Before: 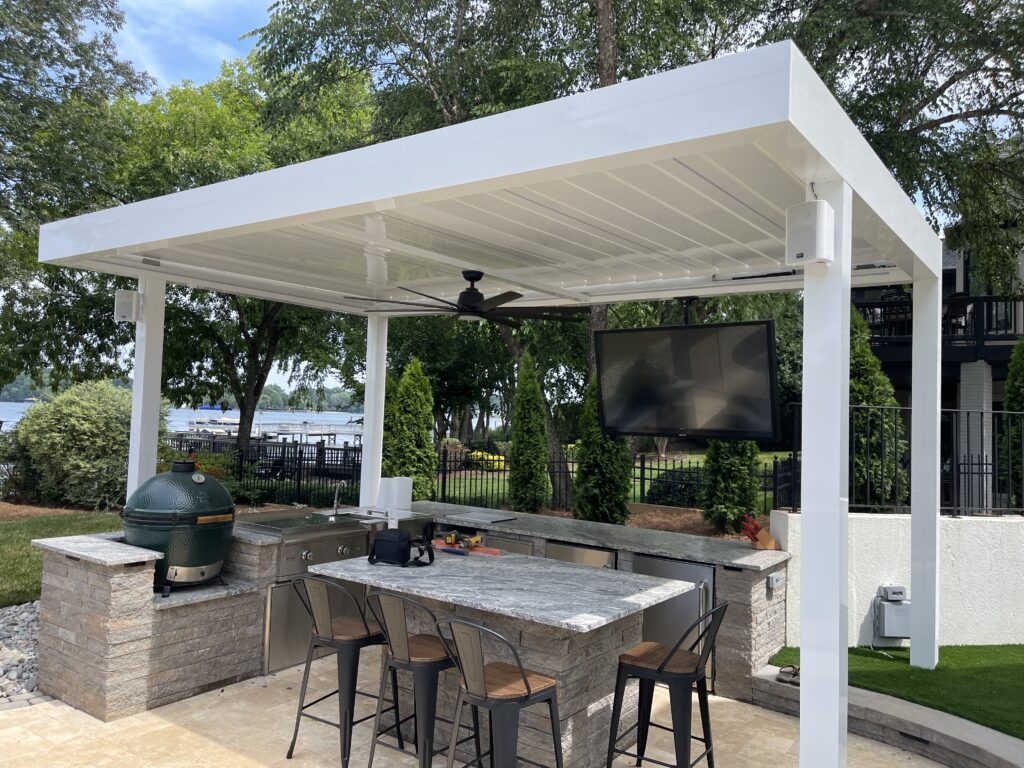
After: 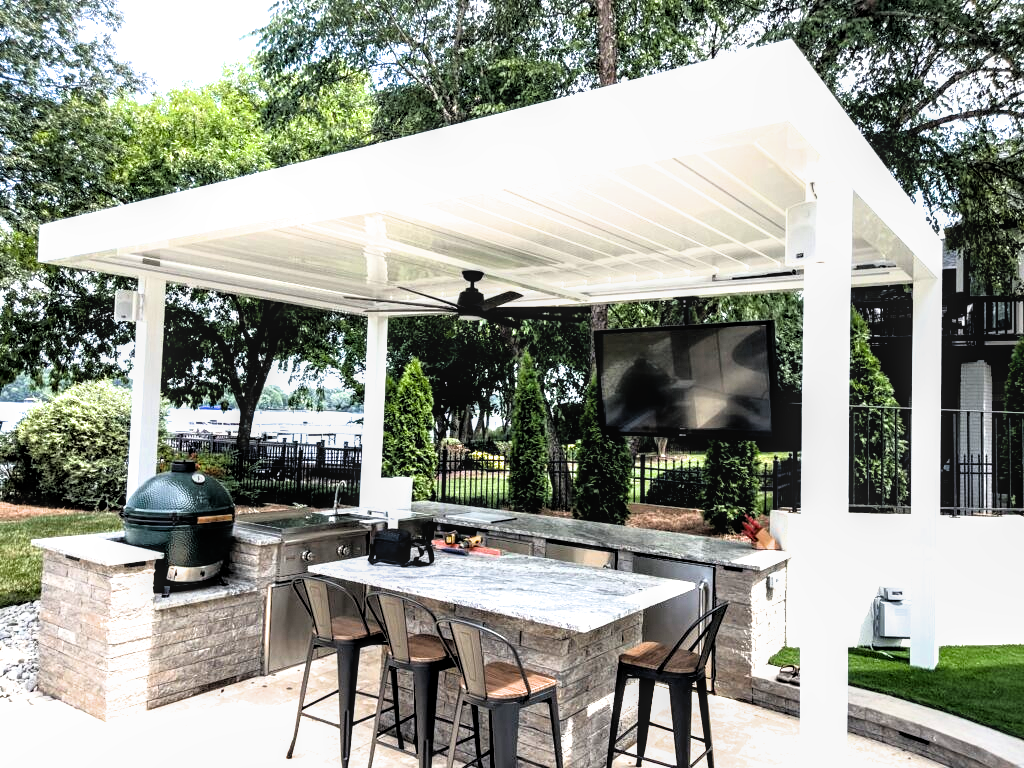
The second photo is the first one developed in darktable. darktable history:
local contrast: detail 130%
filmic rgb: black relative exposure -3.63 EV, white relative exposure 2.16 EV, hardness 3.62
exposure: exposure 1 EV, compensate highlight preservation false
